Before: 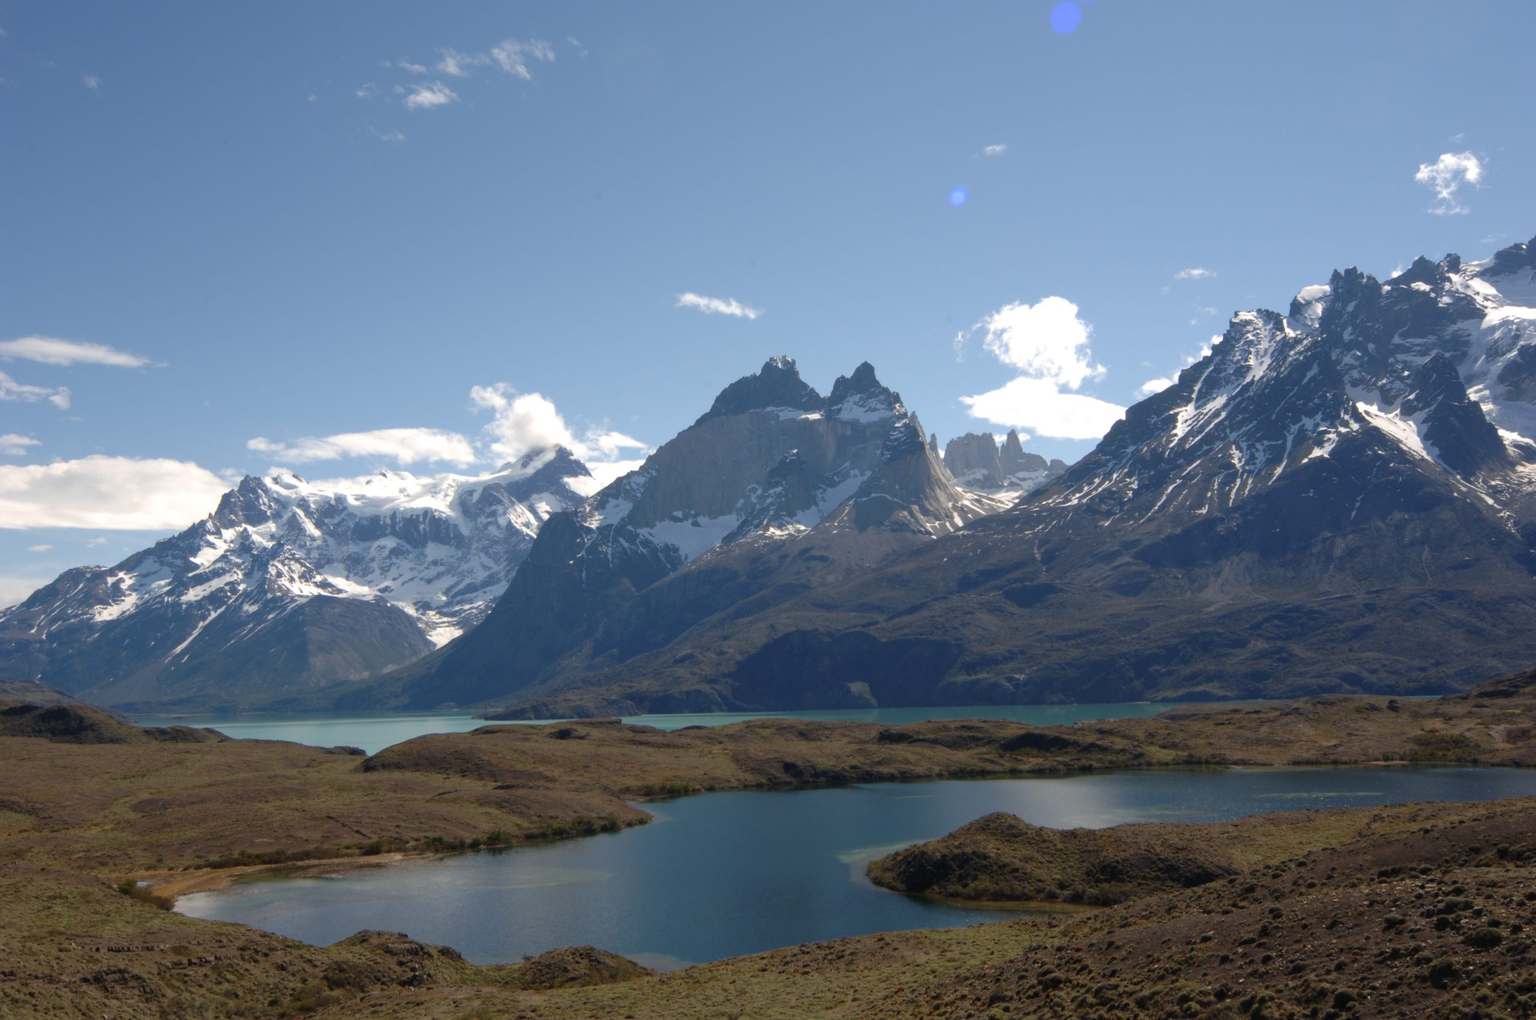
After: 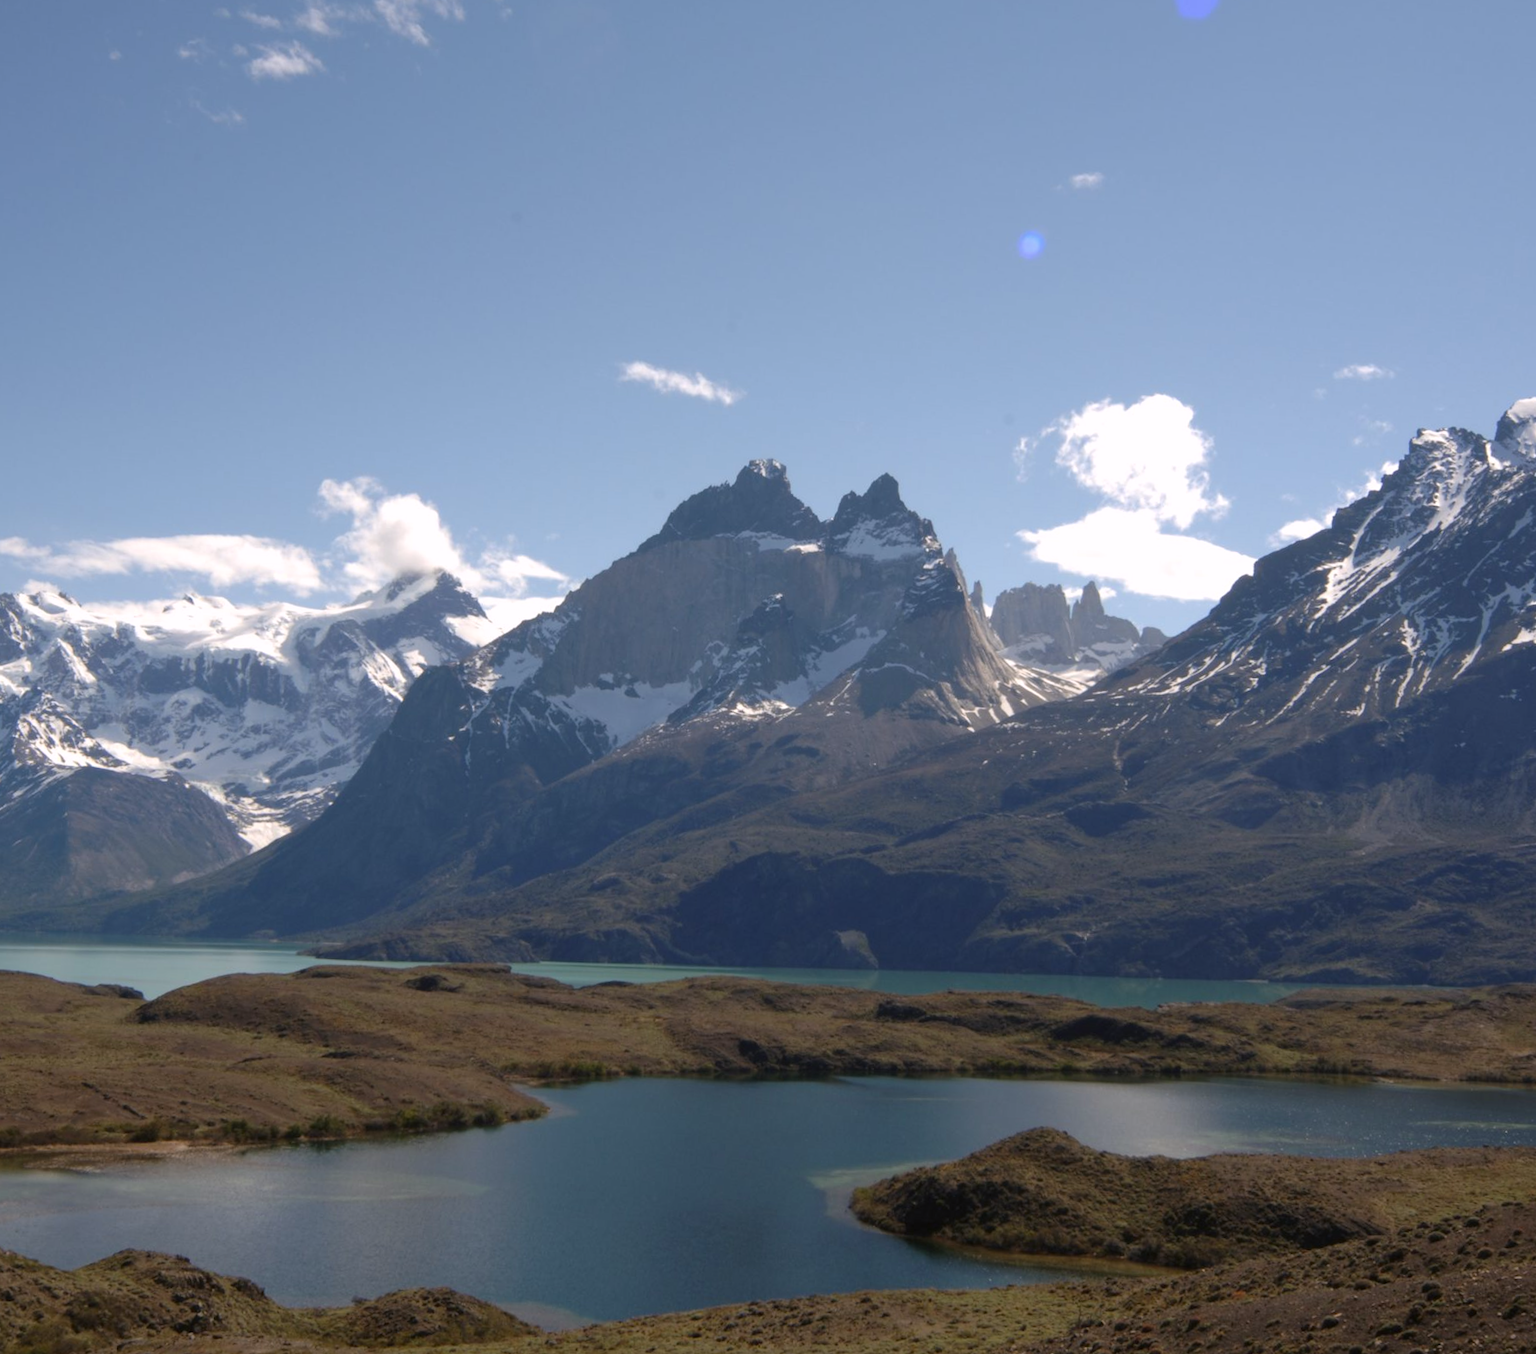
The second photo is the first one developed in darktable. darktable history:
crop and rotate: angle -2.96°, left 13.987%, top 0.02%, right 10.791%, bottom 0.019%
color correction: highlights a* 3.16, highlights b* -1.09, shadows a* -0.074, shadows b* 2.13, saturation 0.981
